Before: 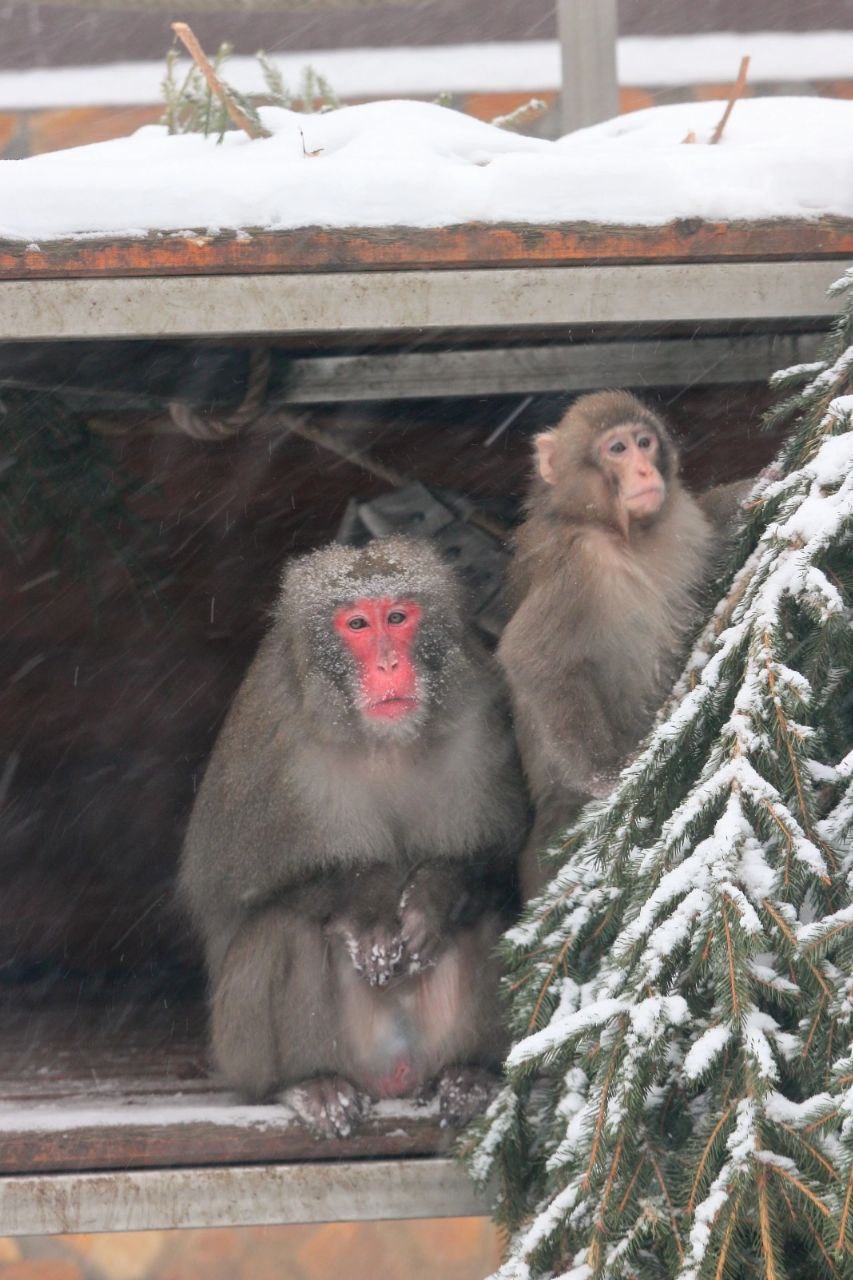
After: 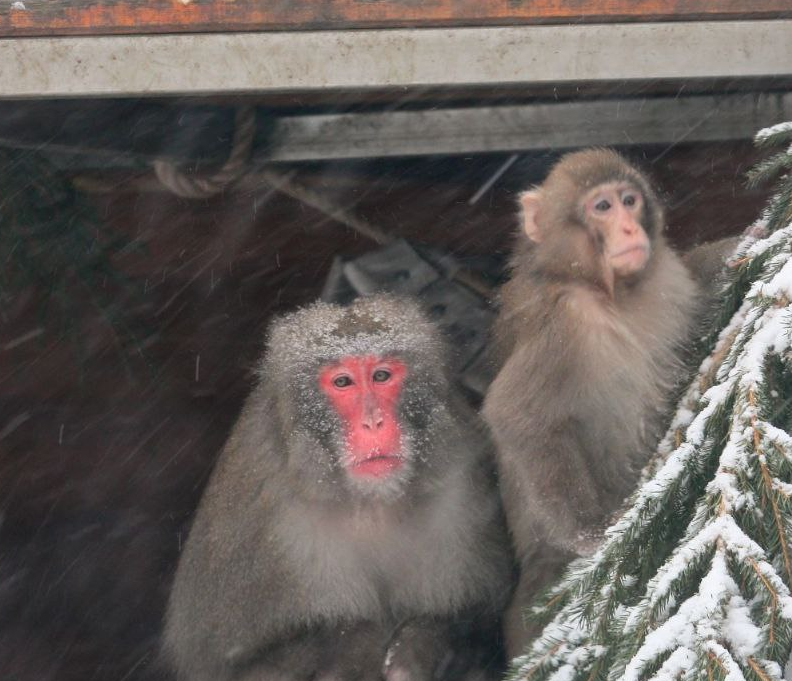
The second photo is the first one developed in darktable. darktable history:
crop: left 1.846%, top 18.945%, right 5.225%, bottom 27.815%
